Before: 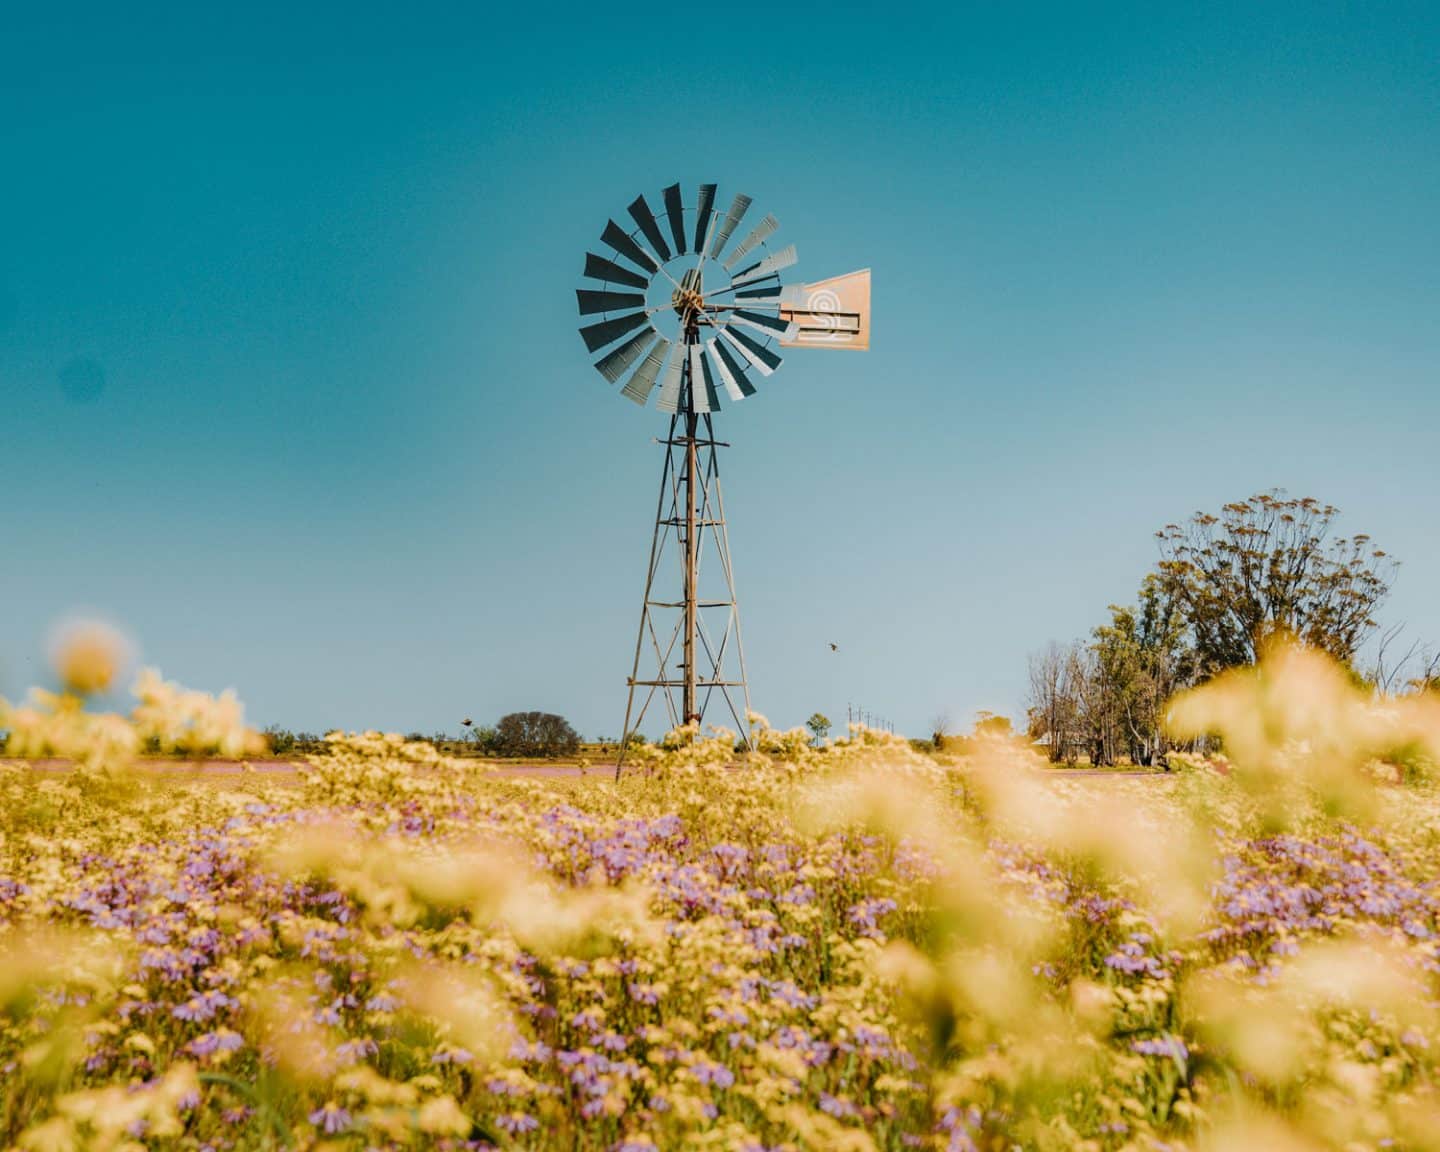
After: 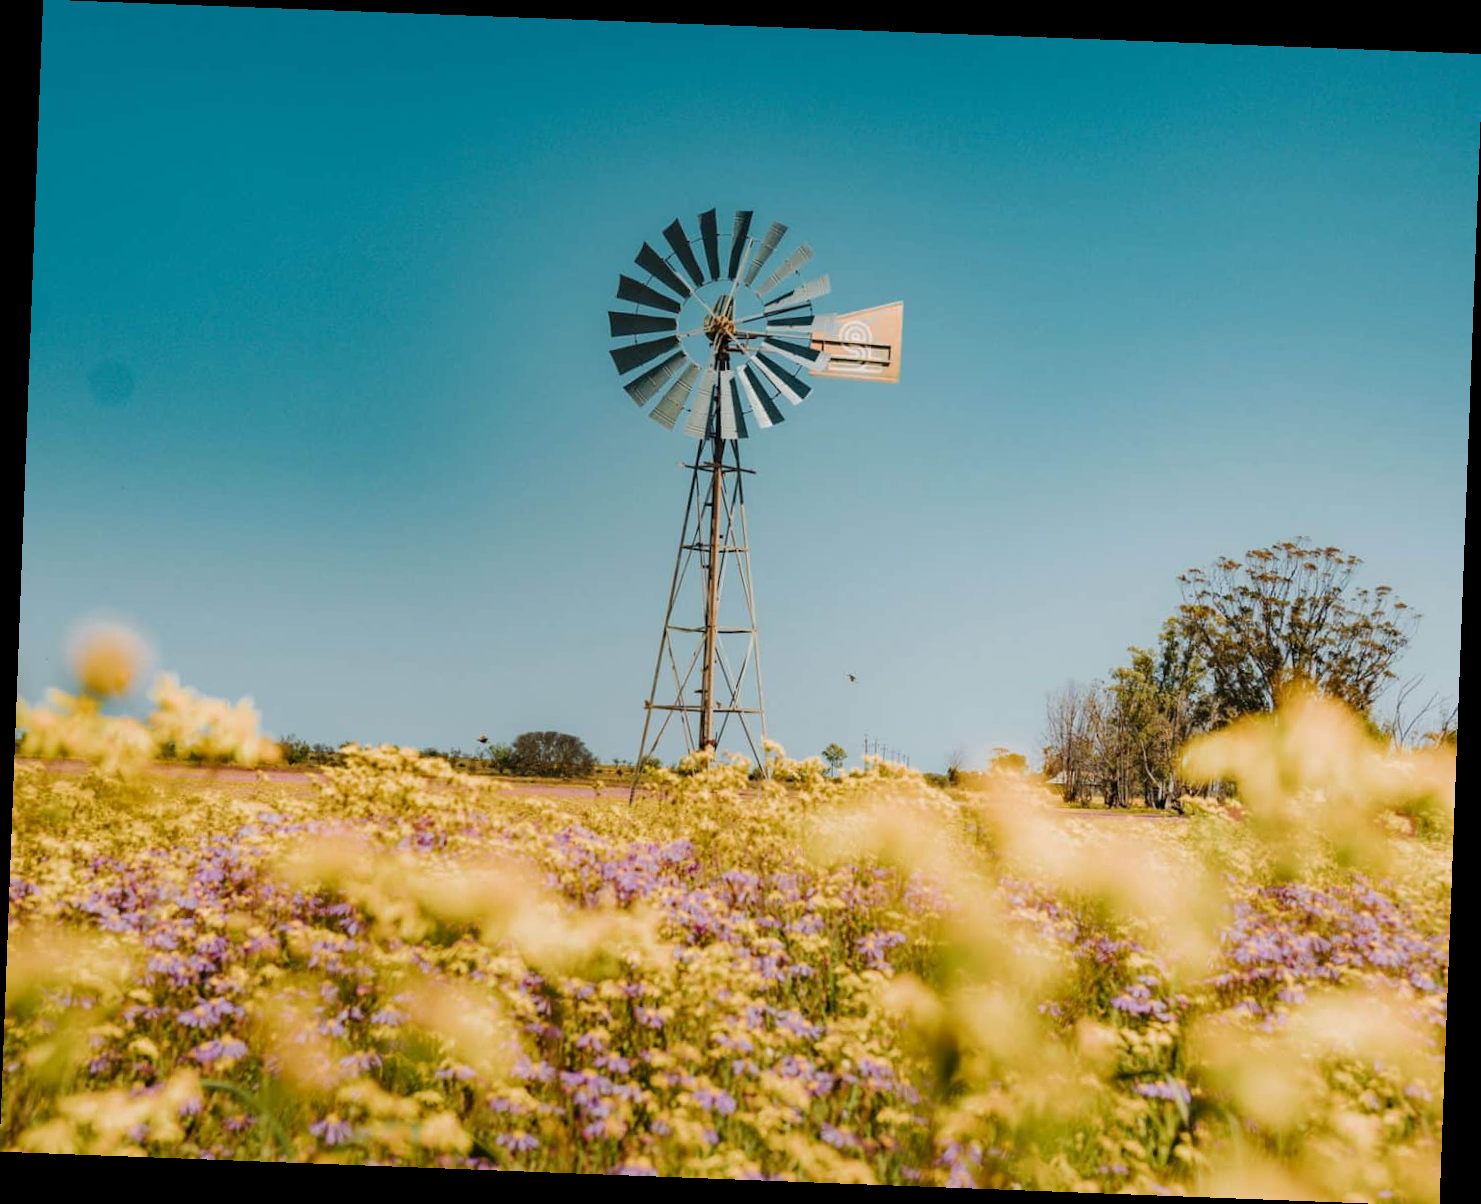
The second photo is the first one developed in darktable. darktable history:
rotate and perspective: rotation 2.17°, automatic cropping off
